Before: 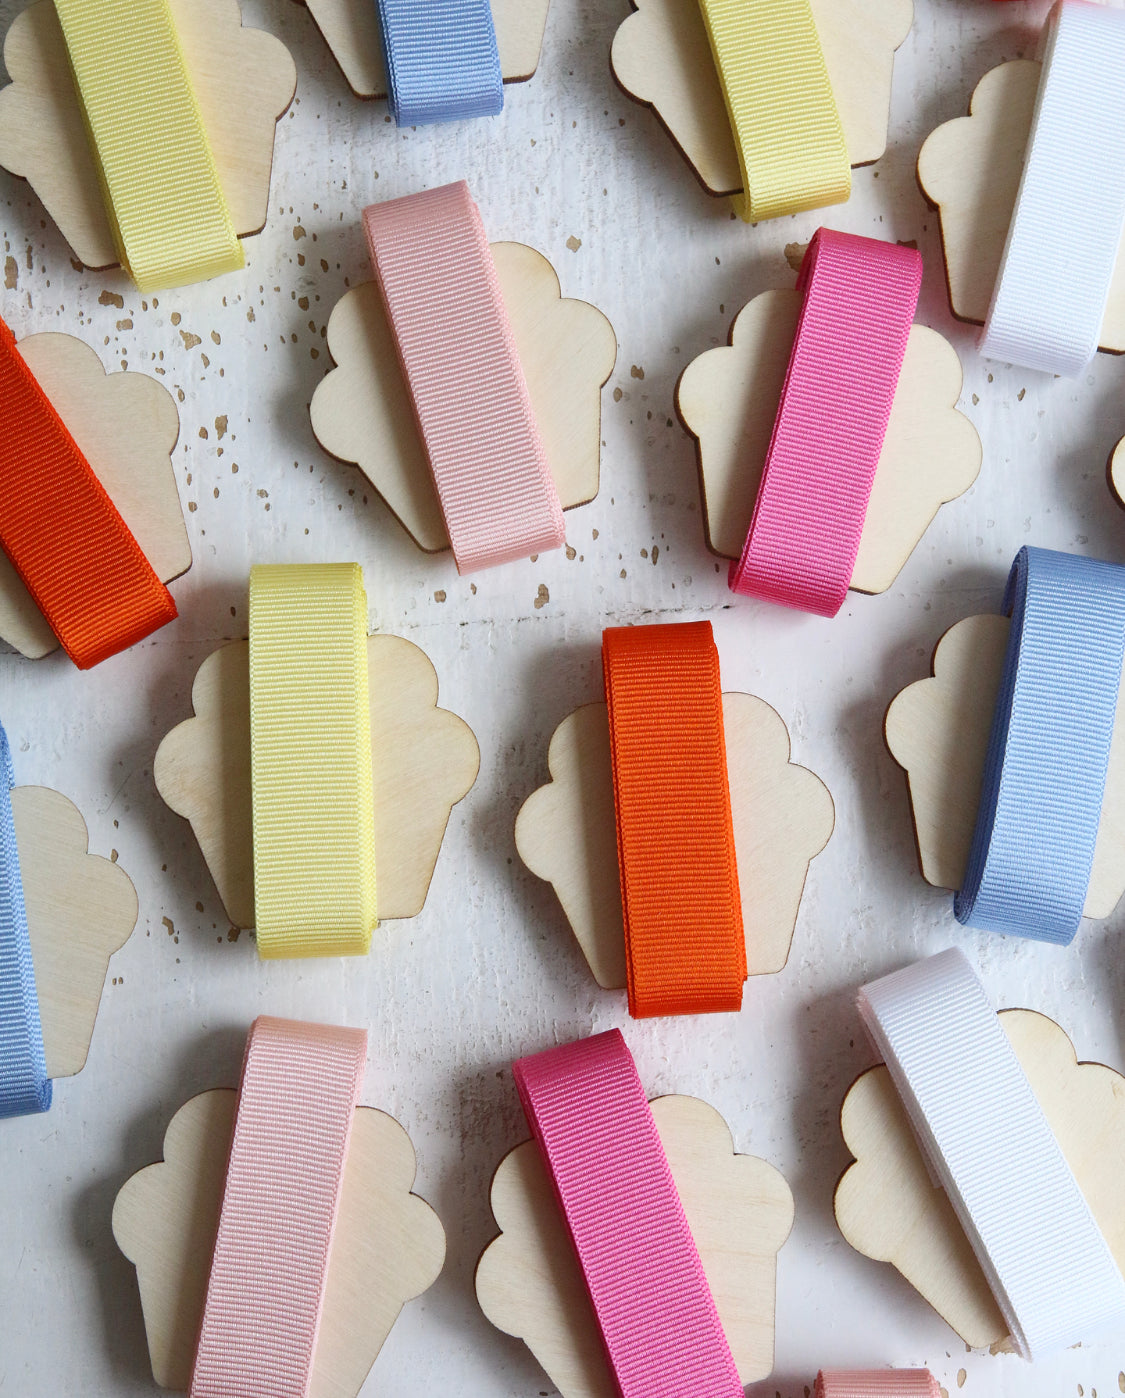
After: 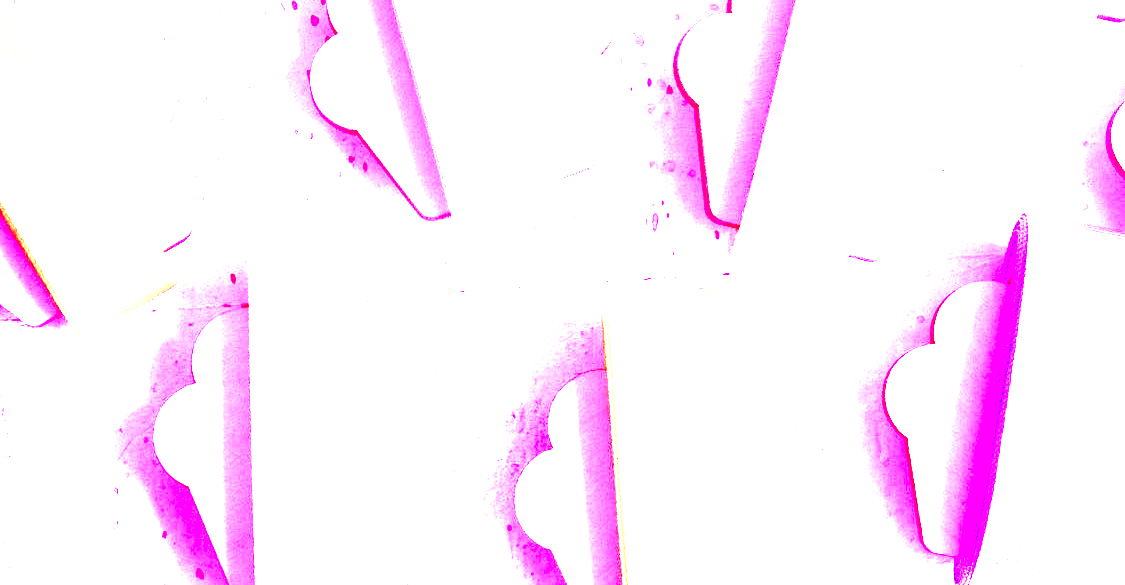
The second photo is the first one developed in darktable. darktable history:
exposure: exposure -0.116 EV, compensate exposure bias true, compensate highlight preservation false
crop and rotate: top 23.84%, bottom 34.294%
white balance: red 8, blue 8
contrast brightness saturation: brightness -0.2, saturation 0.08
